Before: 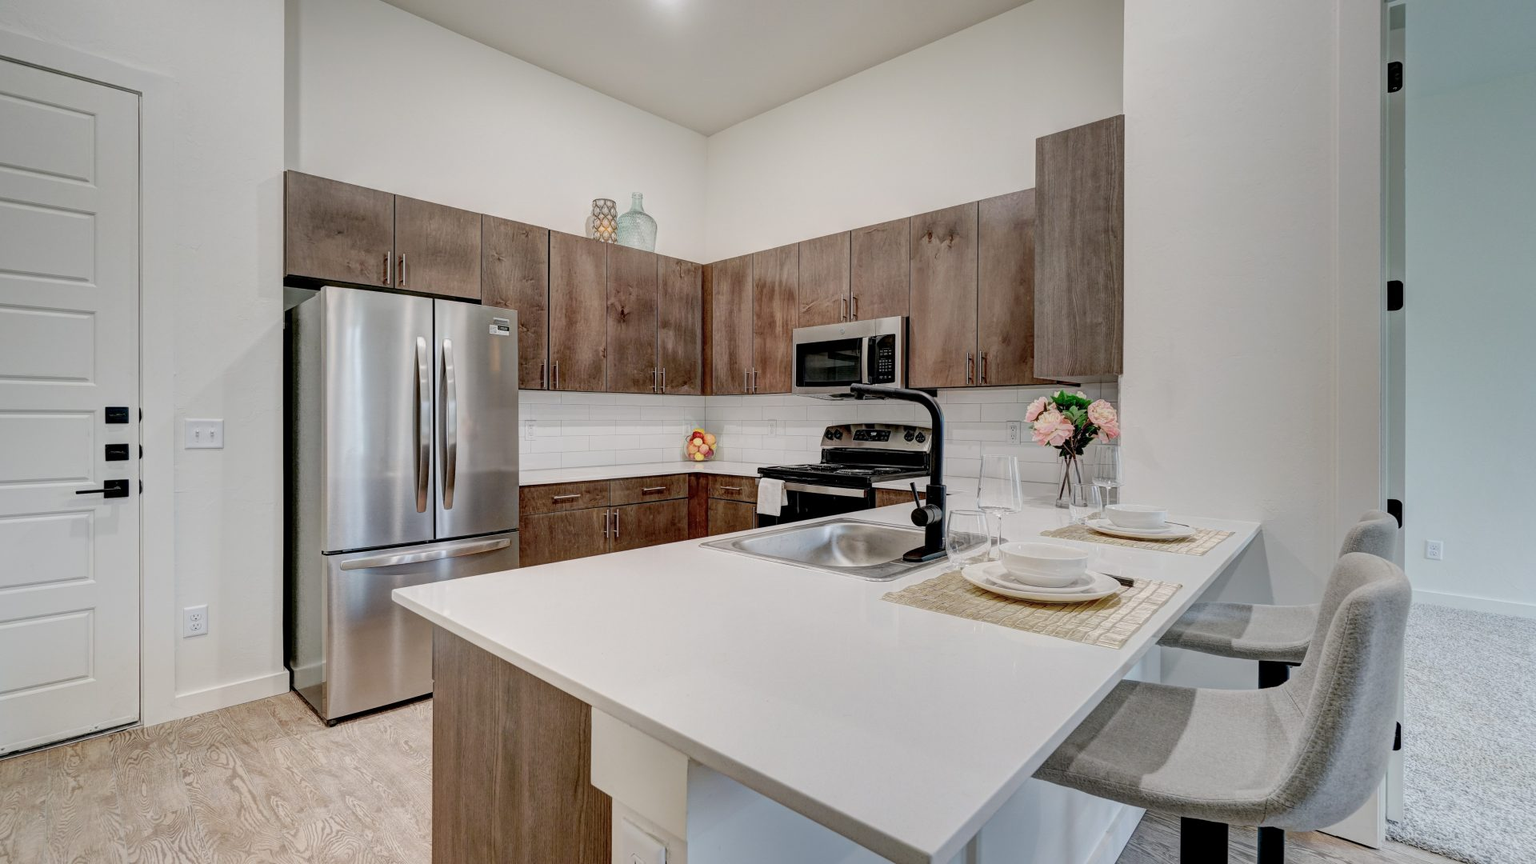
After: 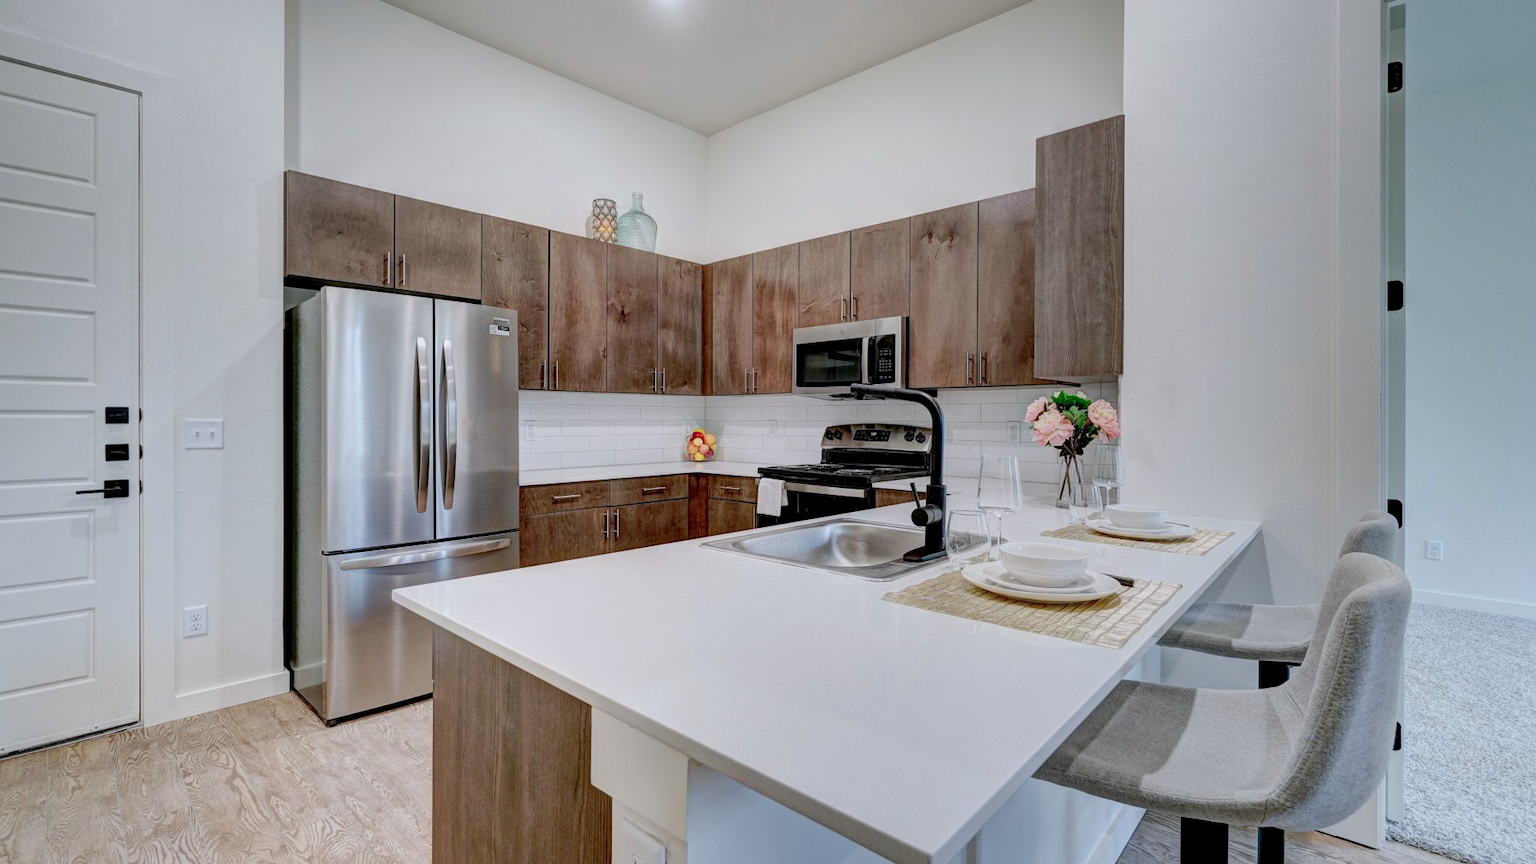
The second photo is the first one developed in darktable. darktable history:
contrast brightness saturation: contrast 0.04, saturation 0.16
white balance: red 0.974, blue 1.044
